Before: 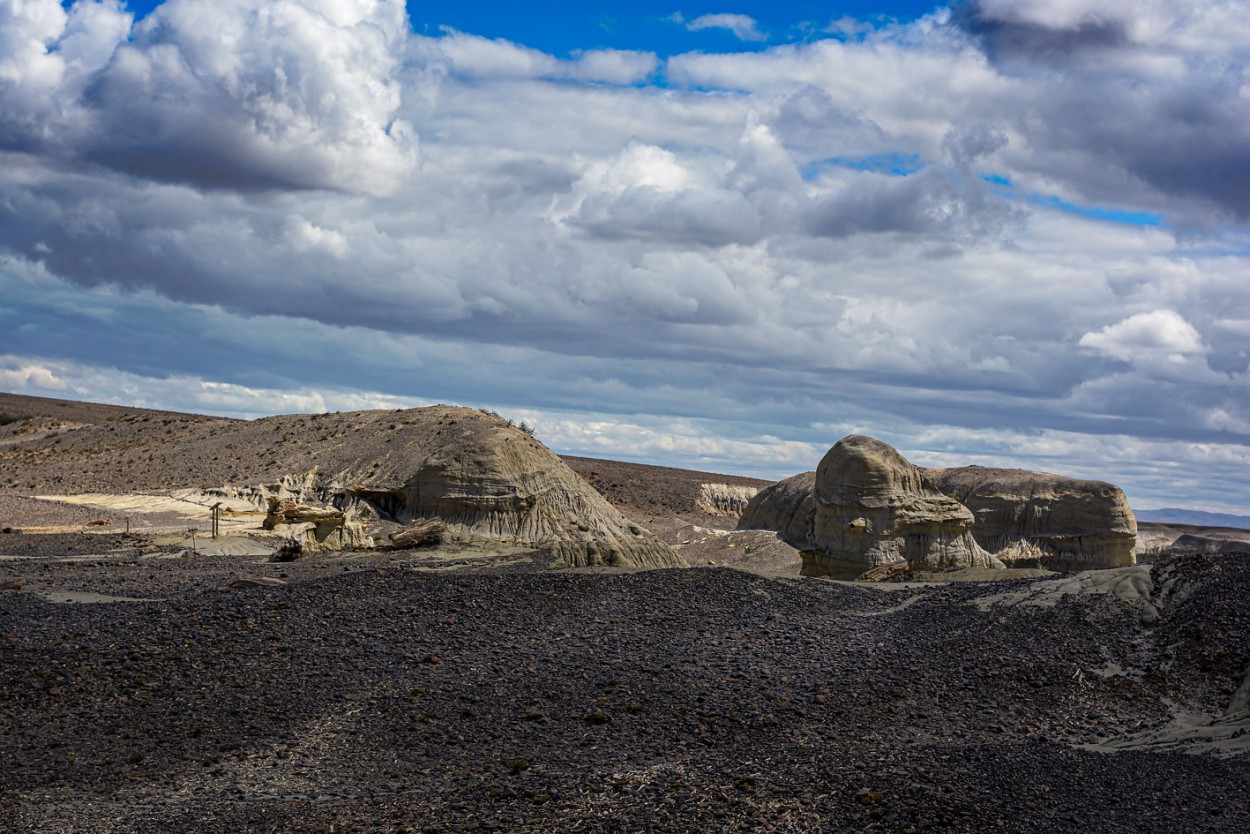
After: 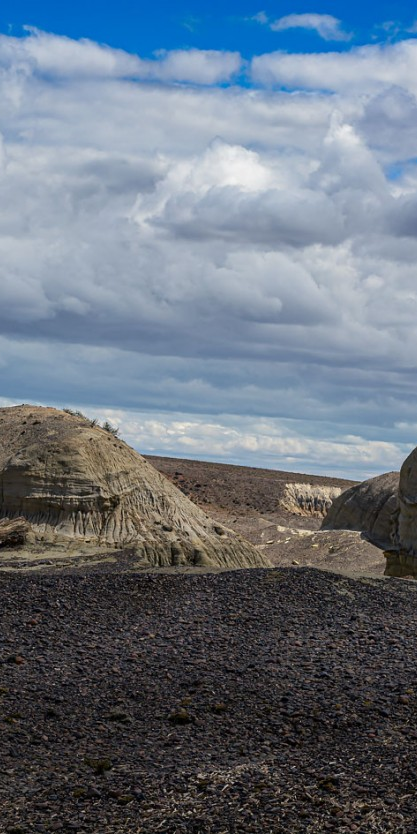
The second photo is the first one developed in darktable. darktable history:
crop: left 33.324%, right 33.313%
